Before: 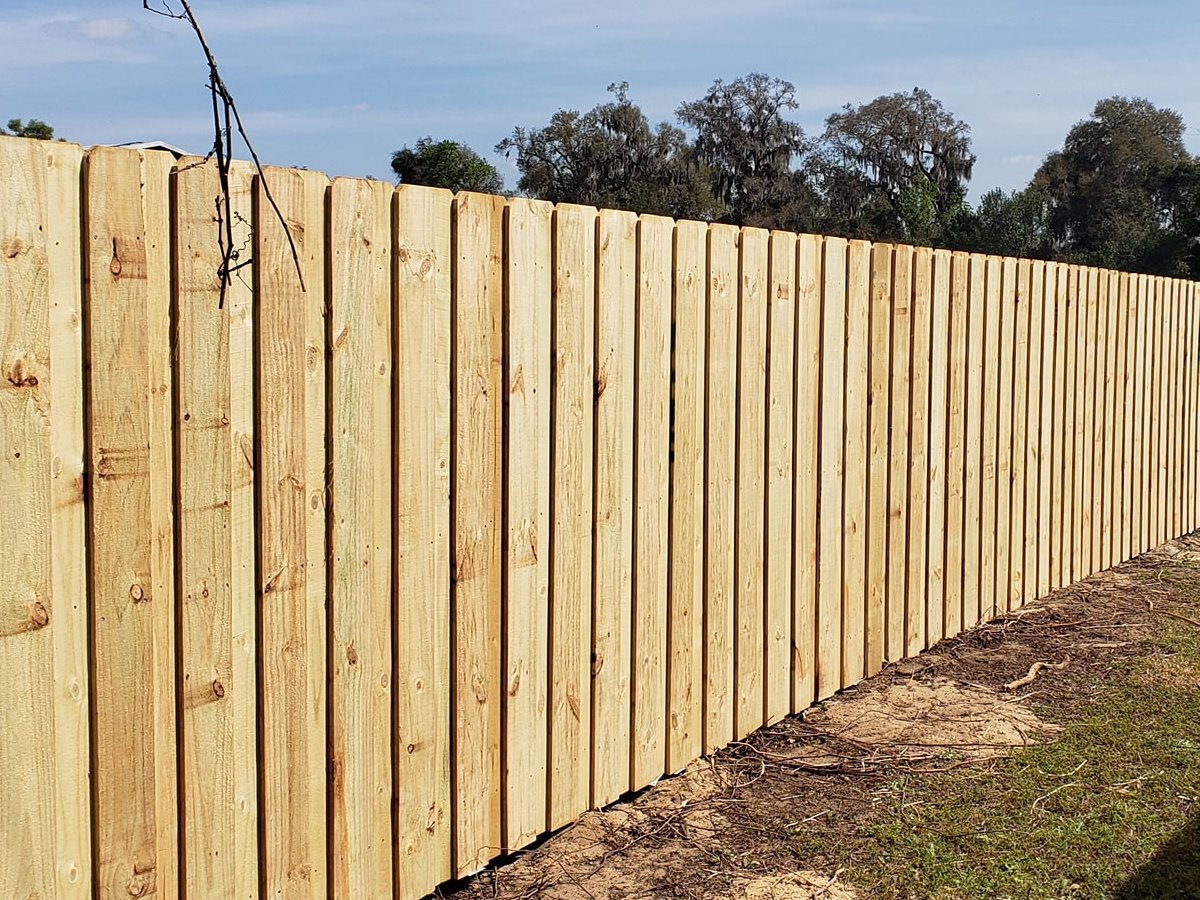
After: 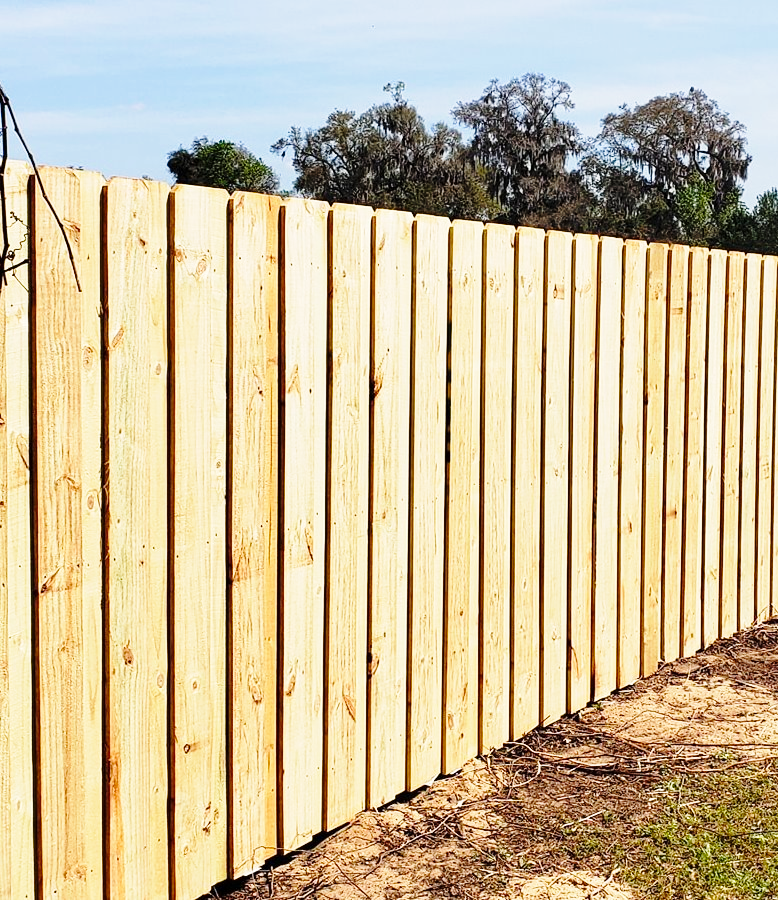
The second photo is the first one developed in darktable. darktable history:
color correction: highlights b* -0.033, saturation 1.14
crop and rotate: left 18.746%, right 16.379%
base curve: curves: ch0 [(0, 0) (0.028, 0.03) (0.121, 0.232) (0.46, 0.748) (0.859, 0.968) (1, 1)], preserve colors none
